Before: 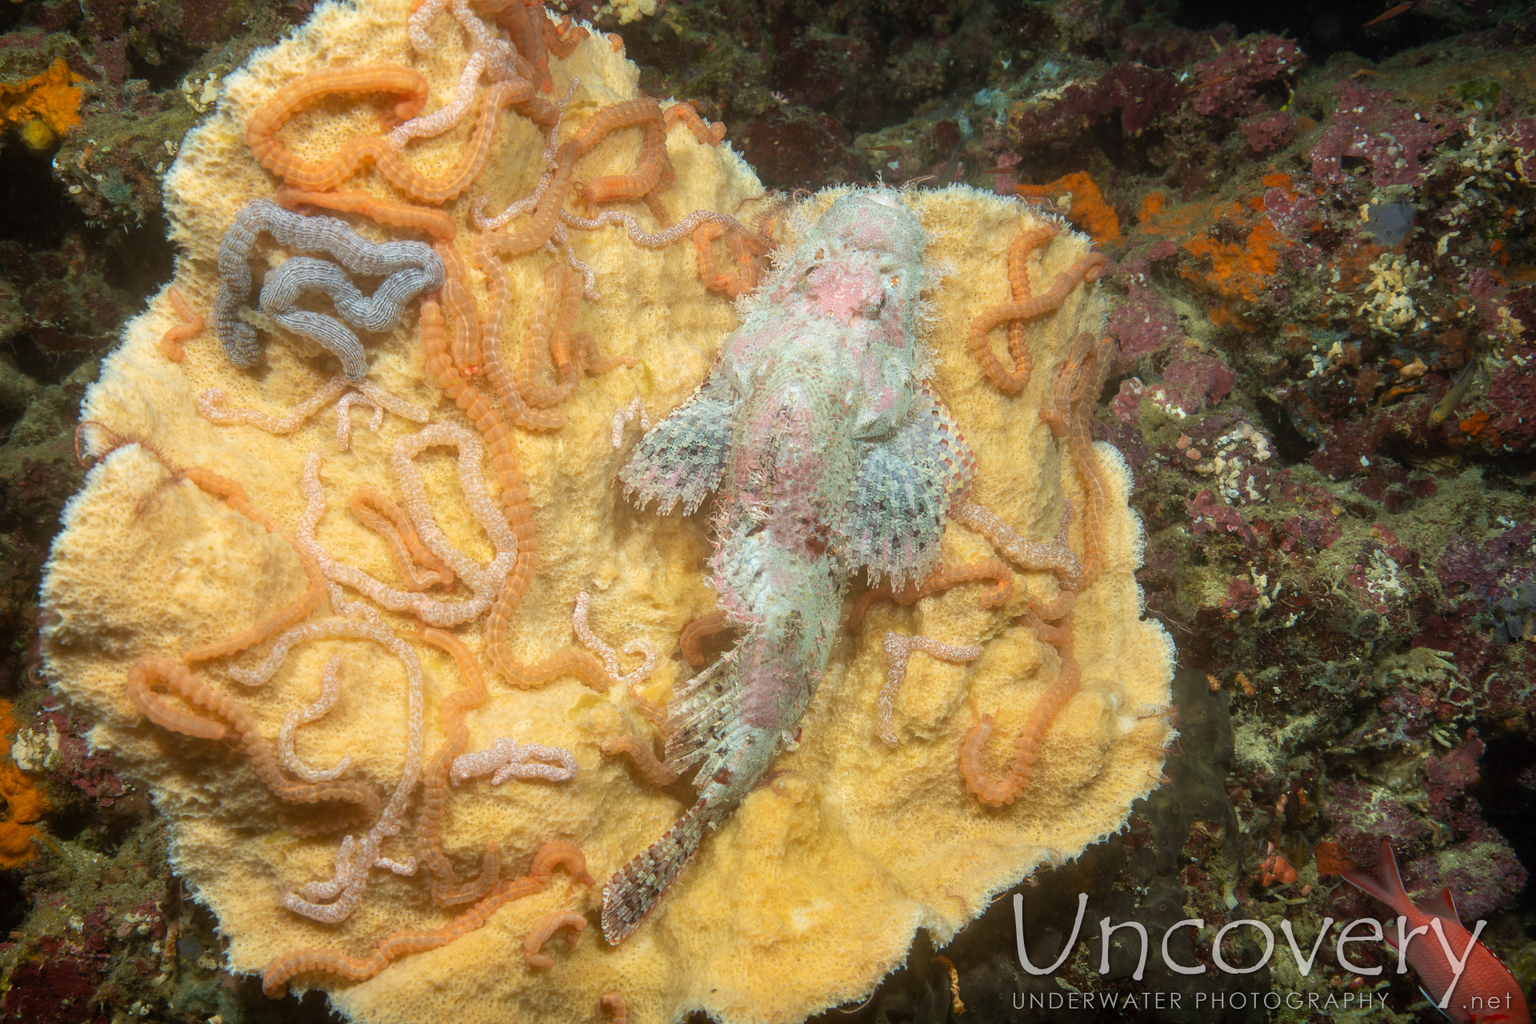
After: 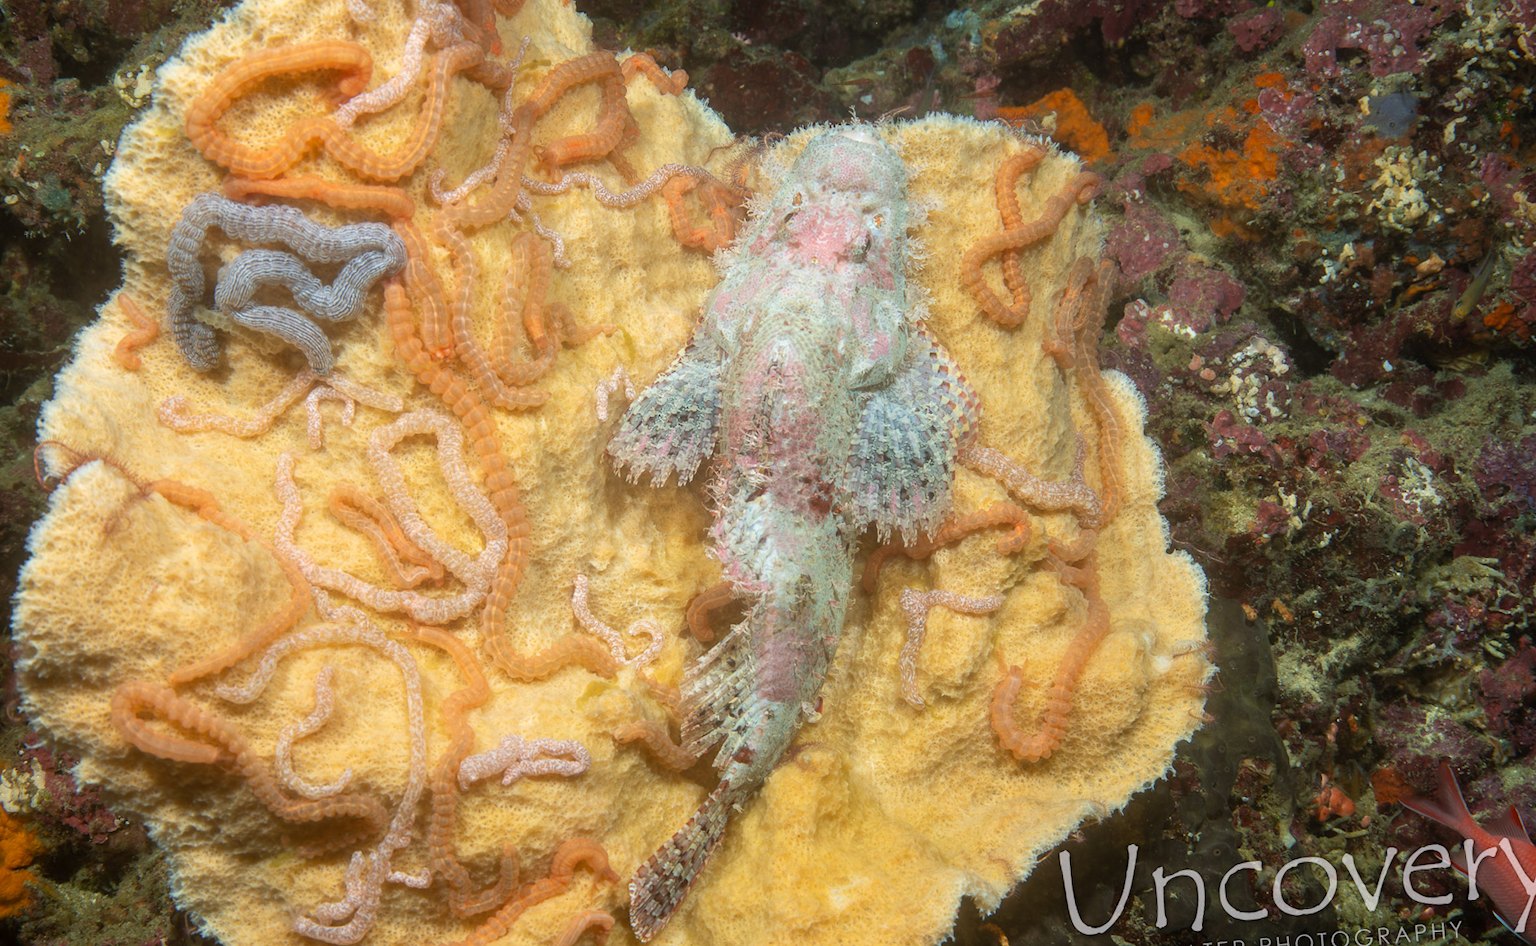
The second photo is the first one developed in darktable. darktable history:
rotate and perspective: rotation -5°, crop left 0.05, crop right 0.952, crop top 0.11, crop bottom 0.89
white balance: red 1.004, blue 1.024
